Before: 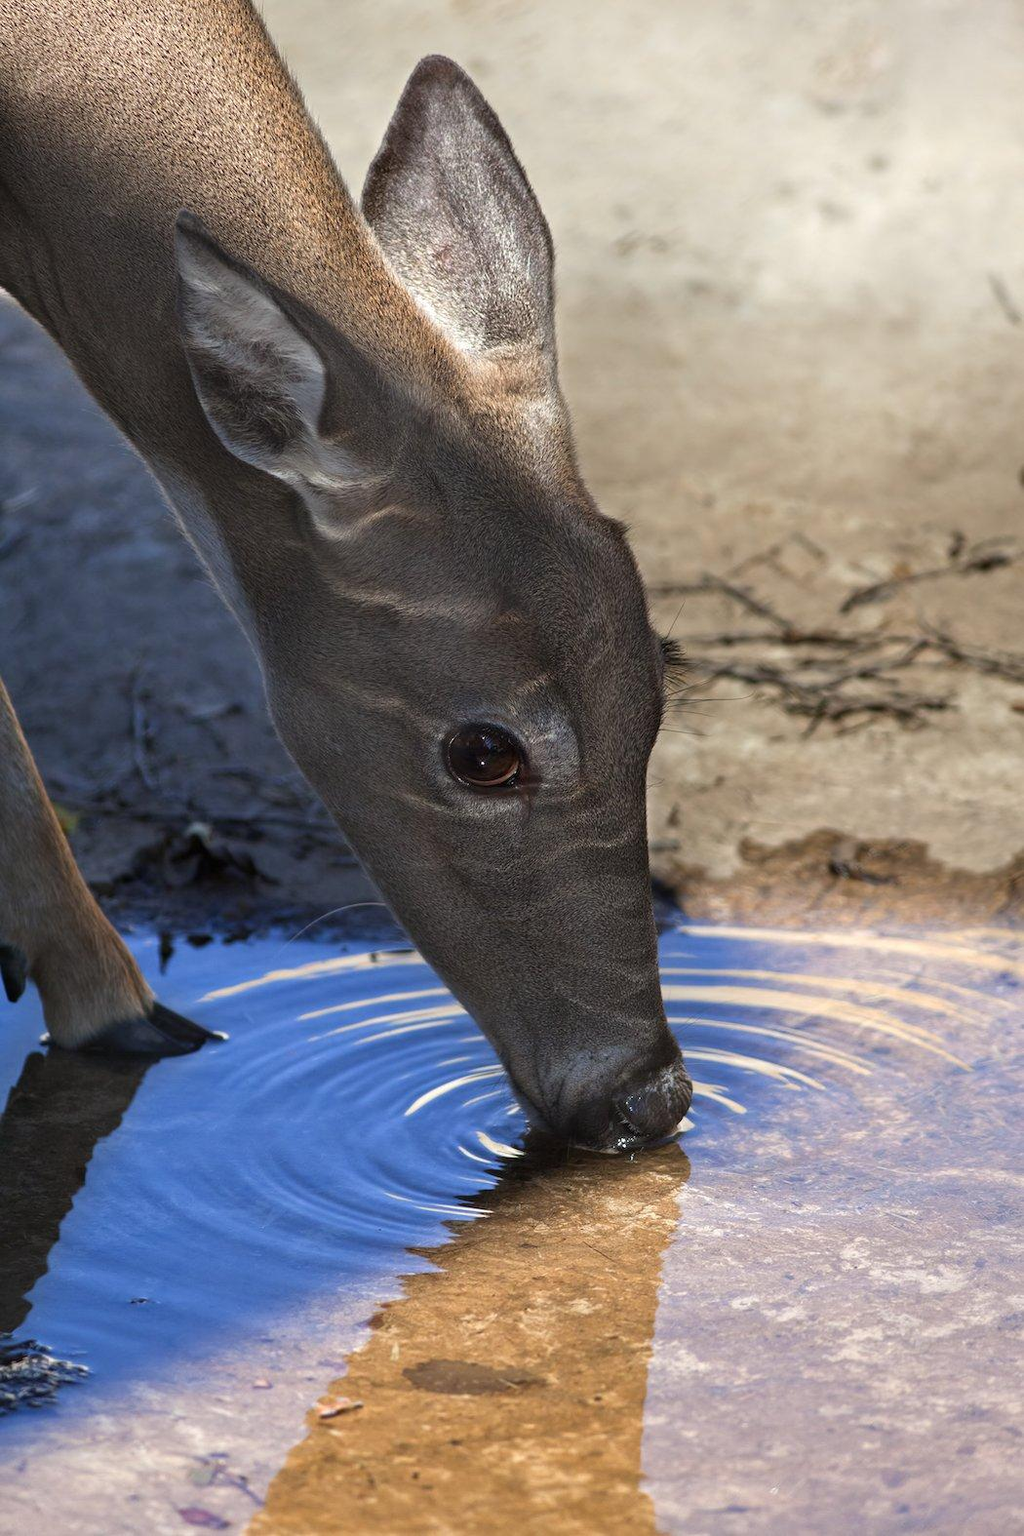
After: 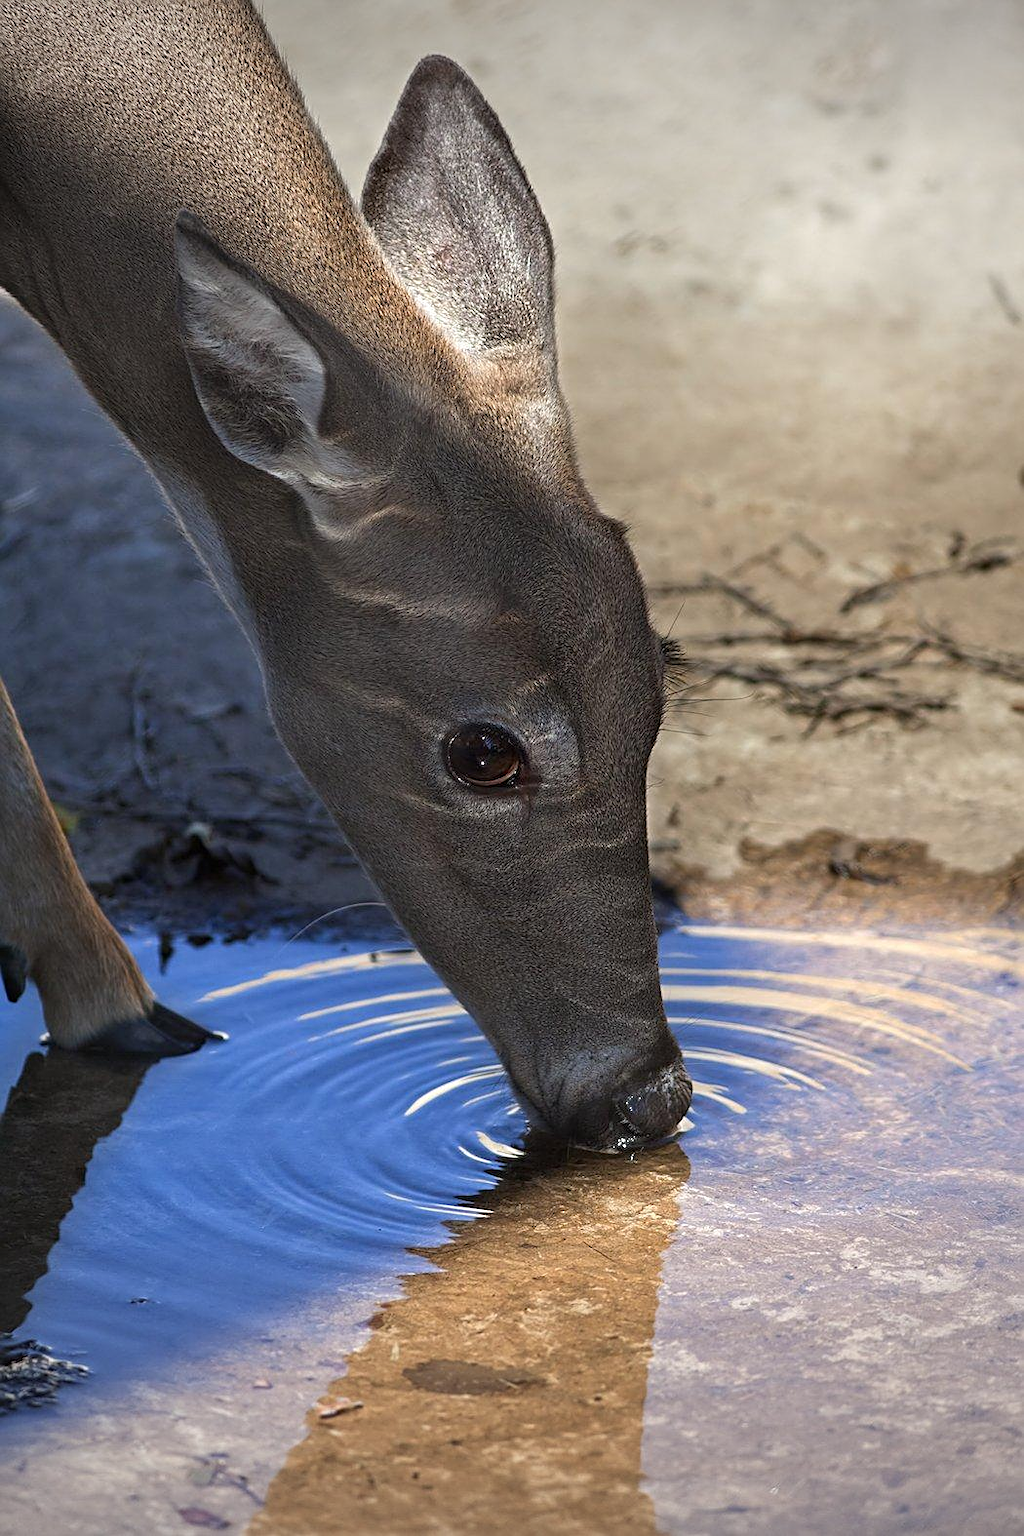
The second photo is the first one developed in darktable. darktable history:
vignetting: fall-off start 97.88%, fall-off radius 100.16%, brightness -0.518, saturation -0.519, width/height ratio 1.362
sharpen: on, module defaults
